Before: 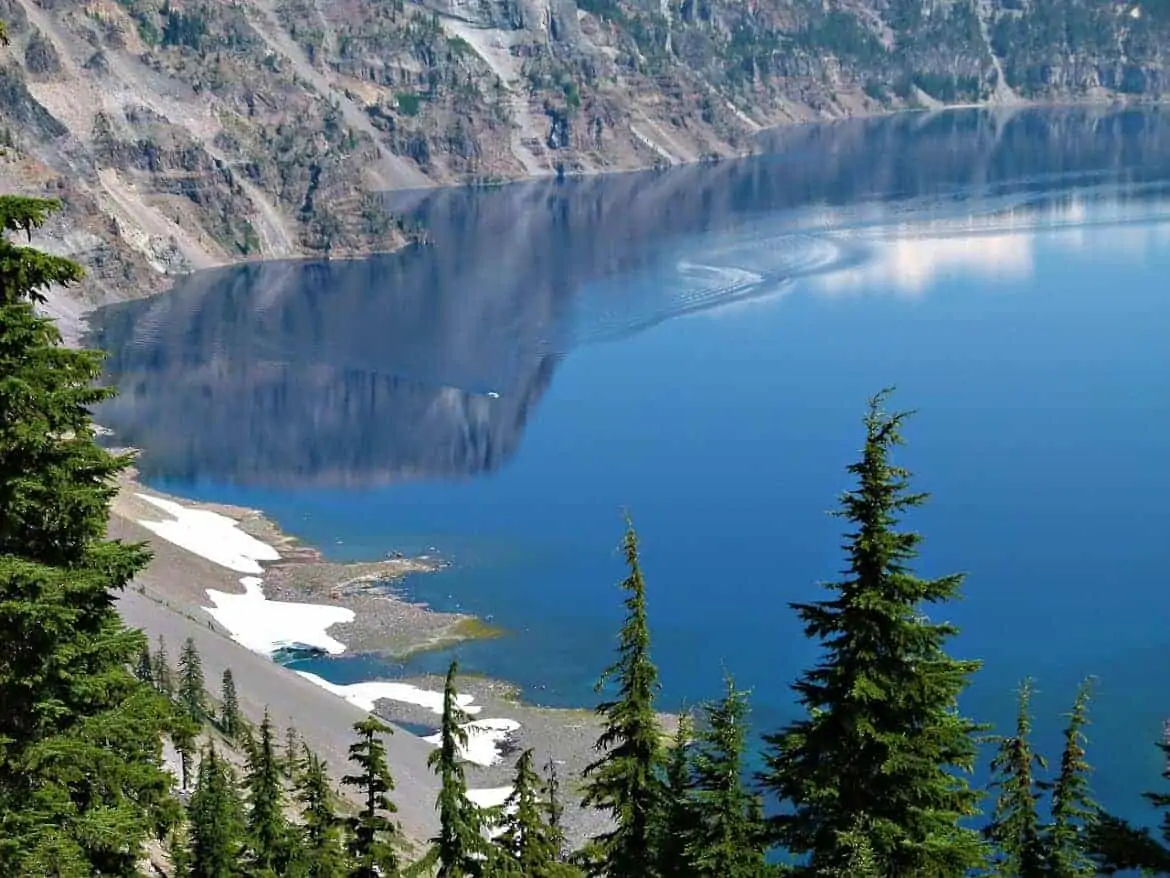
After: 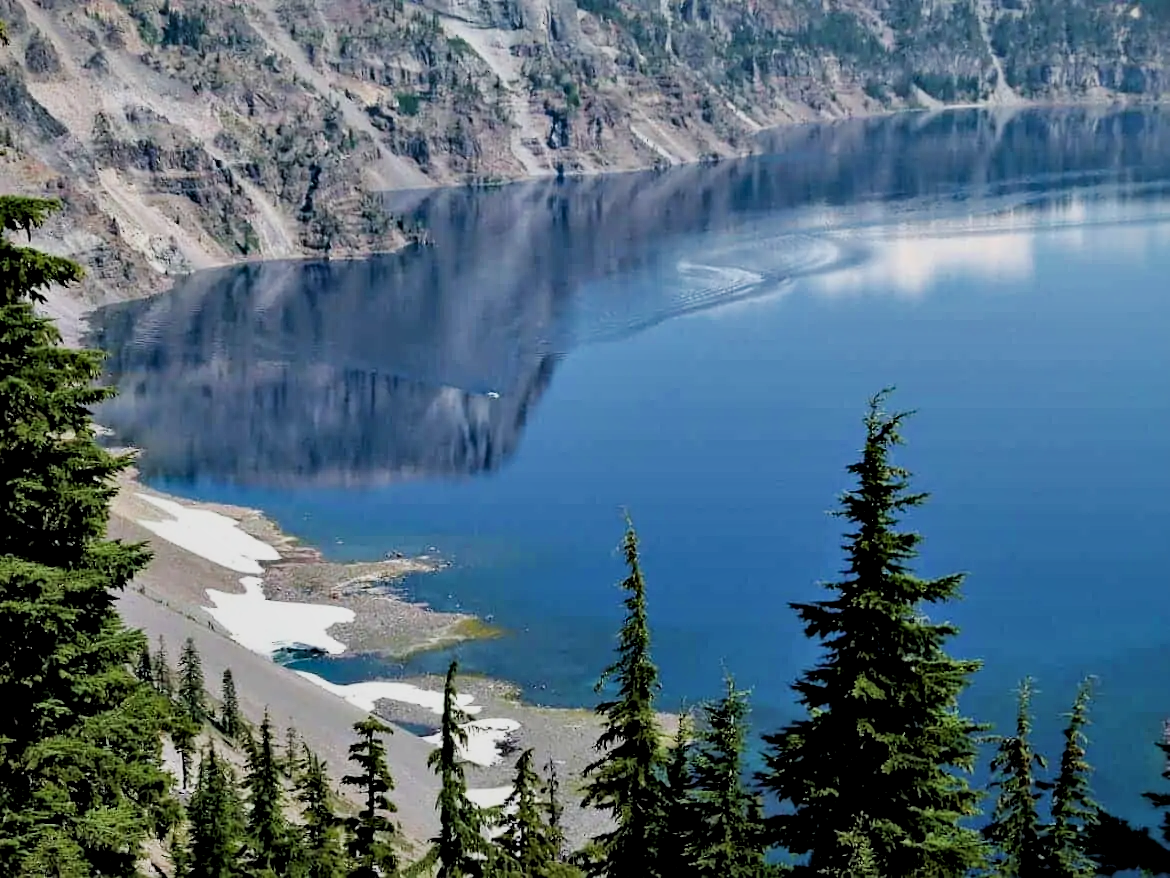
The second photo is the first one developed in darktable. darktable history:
local contrast: mode bilateral grid, contrast 26, coarseness 60, detail 152%, midtone range 0.2
filmic rgb: black relative exposure -4.27 EV, white relative exposure 4.56 EV, hardness 2.38, contrast 1.05
